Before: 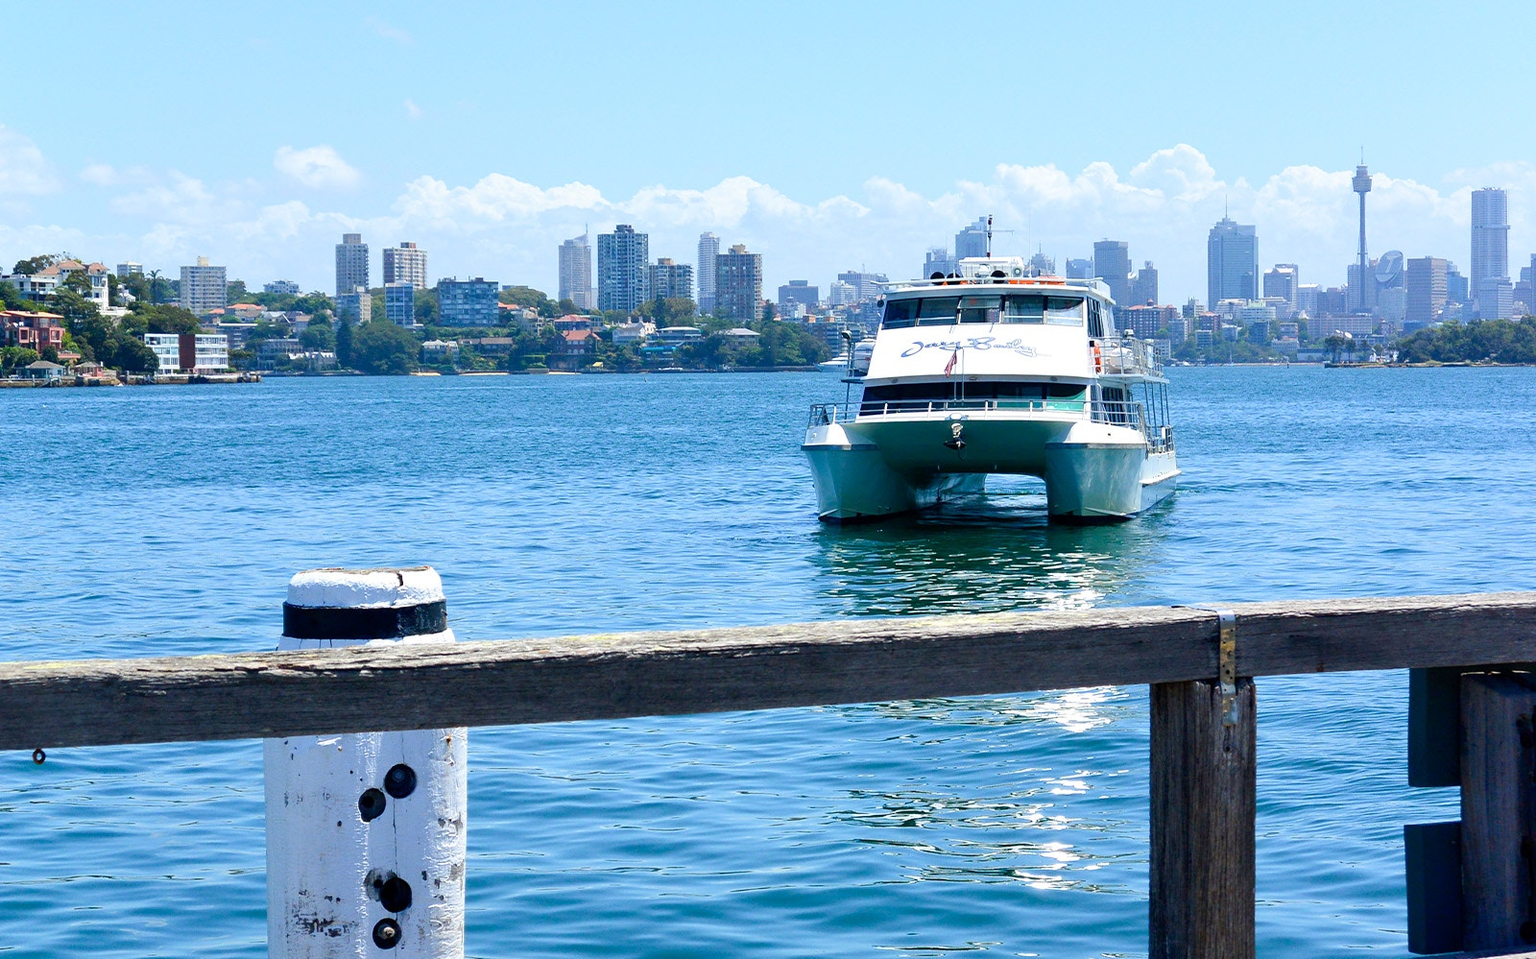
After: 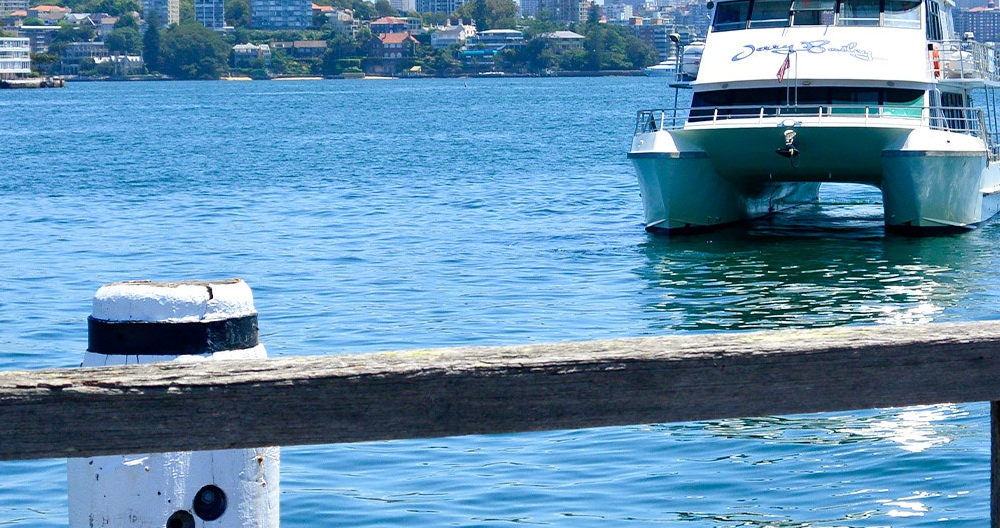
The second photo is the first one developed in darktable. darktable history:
crop: left 12.956%, top 31.2%, right 24.503%, bottom 15.921%
